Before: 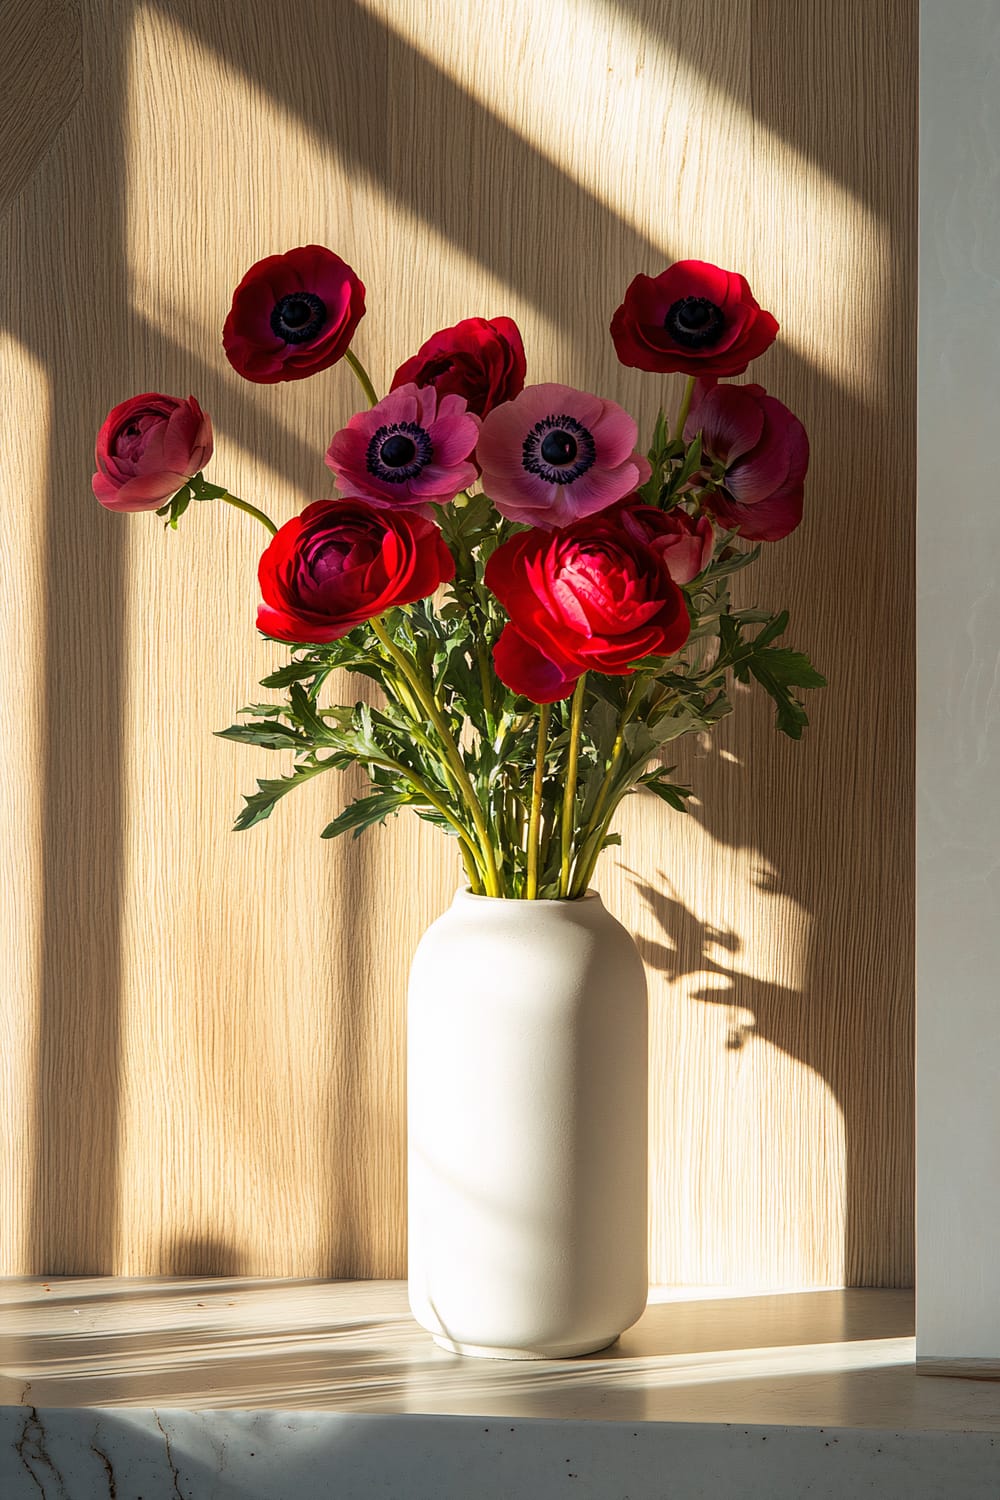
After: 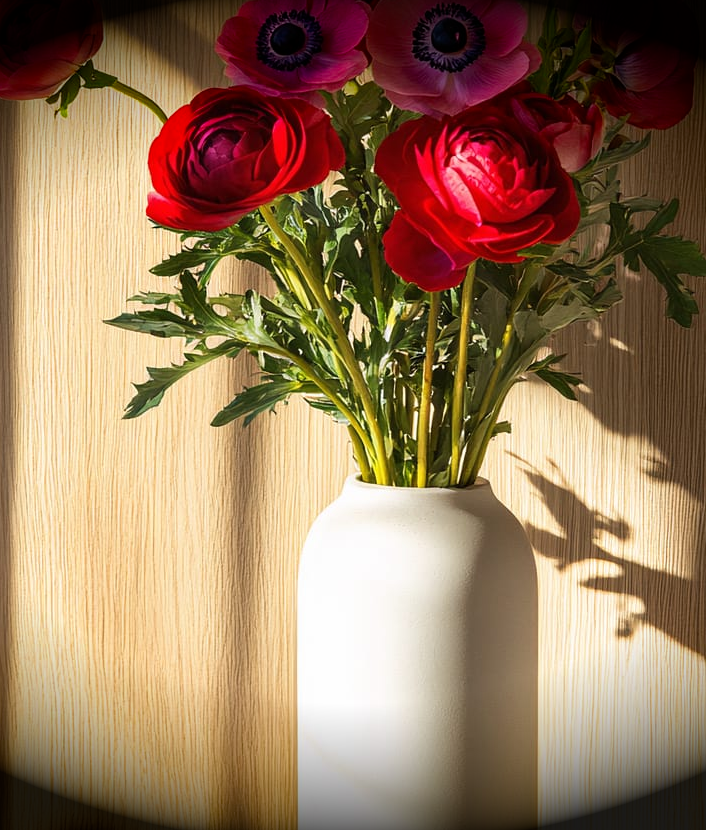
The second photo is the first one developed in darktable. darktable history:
vignetting: fall-off start 100.22%, brightness -0.99, saturation 0.493, width/height ratio 1.307
crop: left 11.035%, top 27.529%, right 18.31%, bottom 17.127%
